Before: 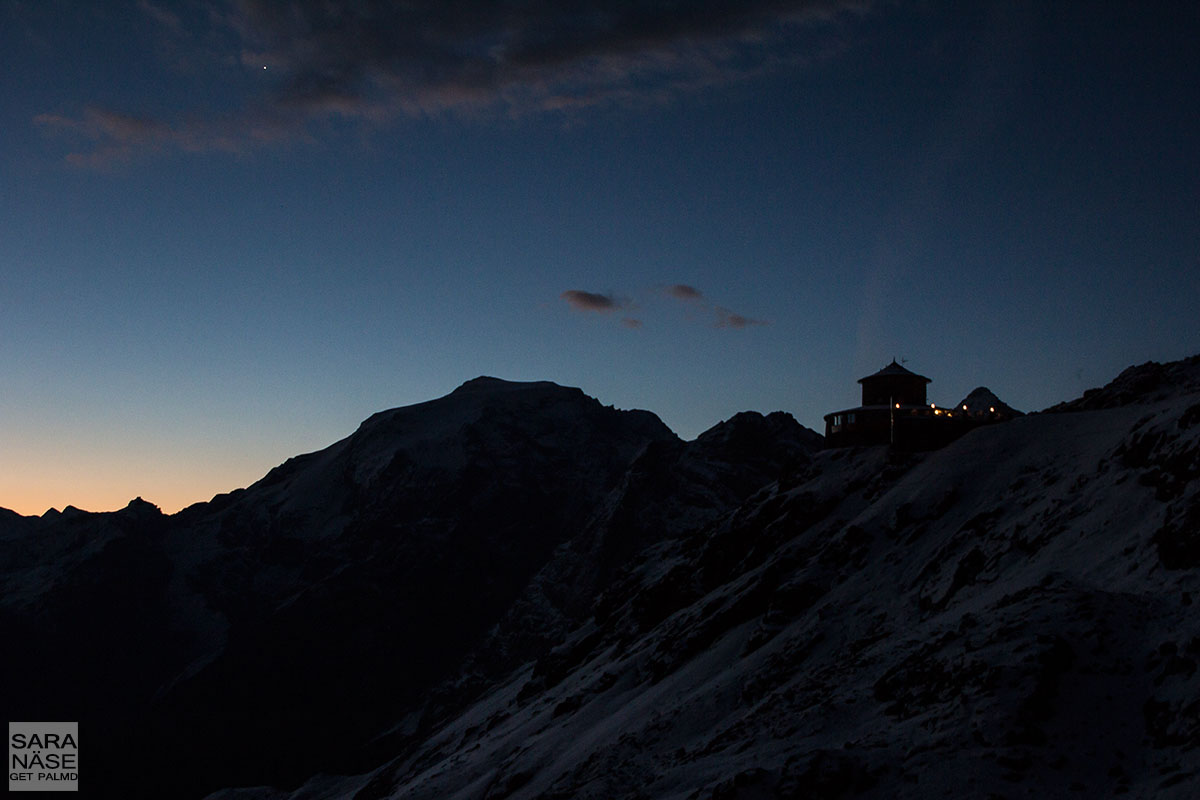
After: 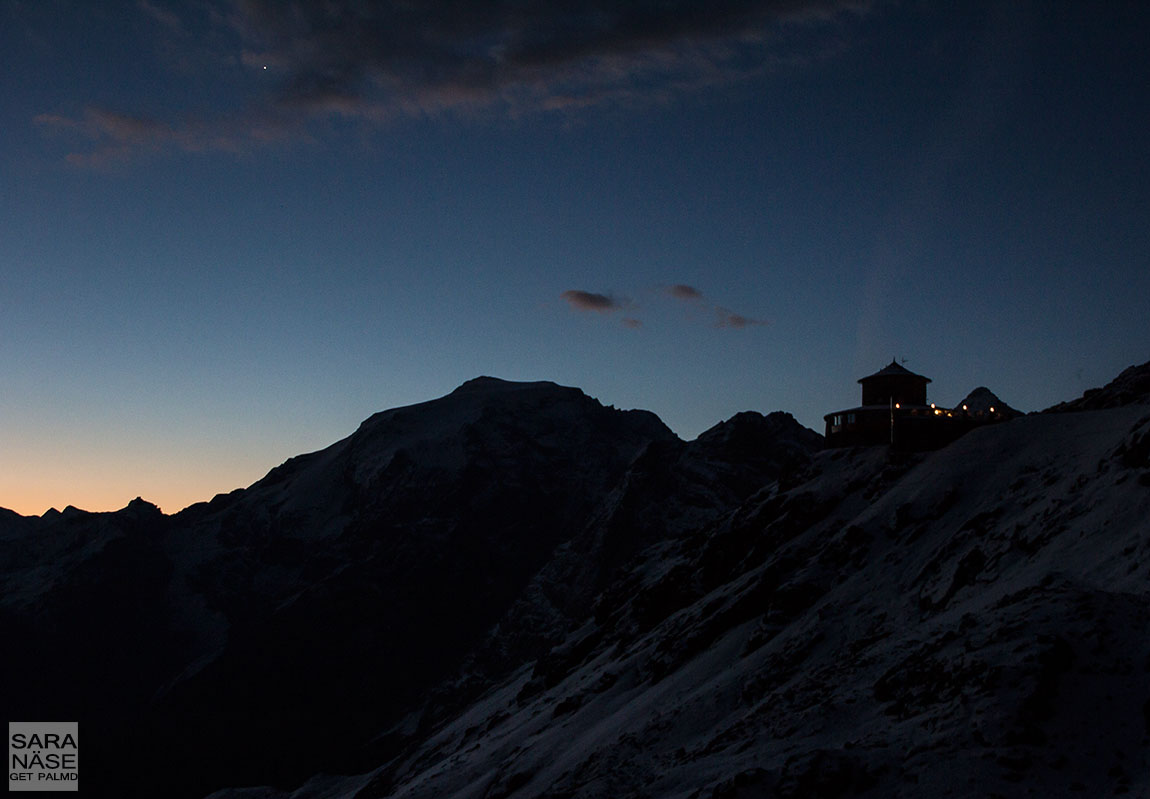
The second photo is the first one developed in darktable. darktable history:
color balance rgb: linear chroma grading › global chroma 1.5%, linear chroma grading › mid-tones -1%, perceptual saturation grading › global saturation -3%, perceptual saturation grading › shadows -2%
crop: right 4.126%, bottom 0.031%
